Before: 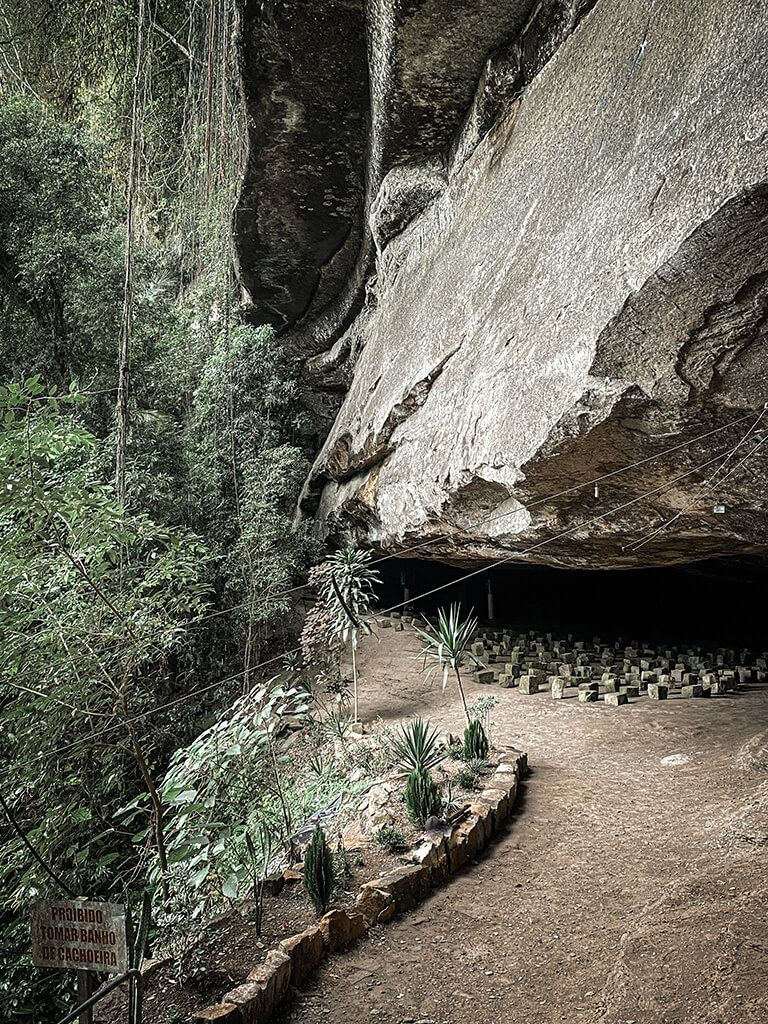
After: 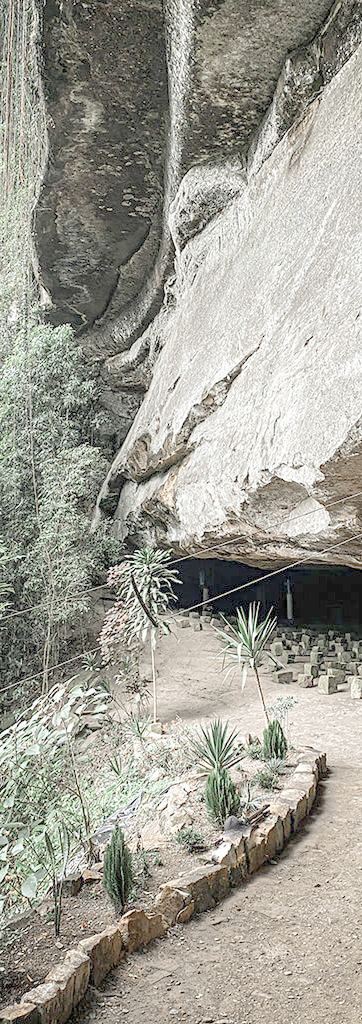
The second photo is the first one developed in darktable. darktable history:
crop: left 26.183%, right 26.567%
